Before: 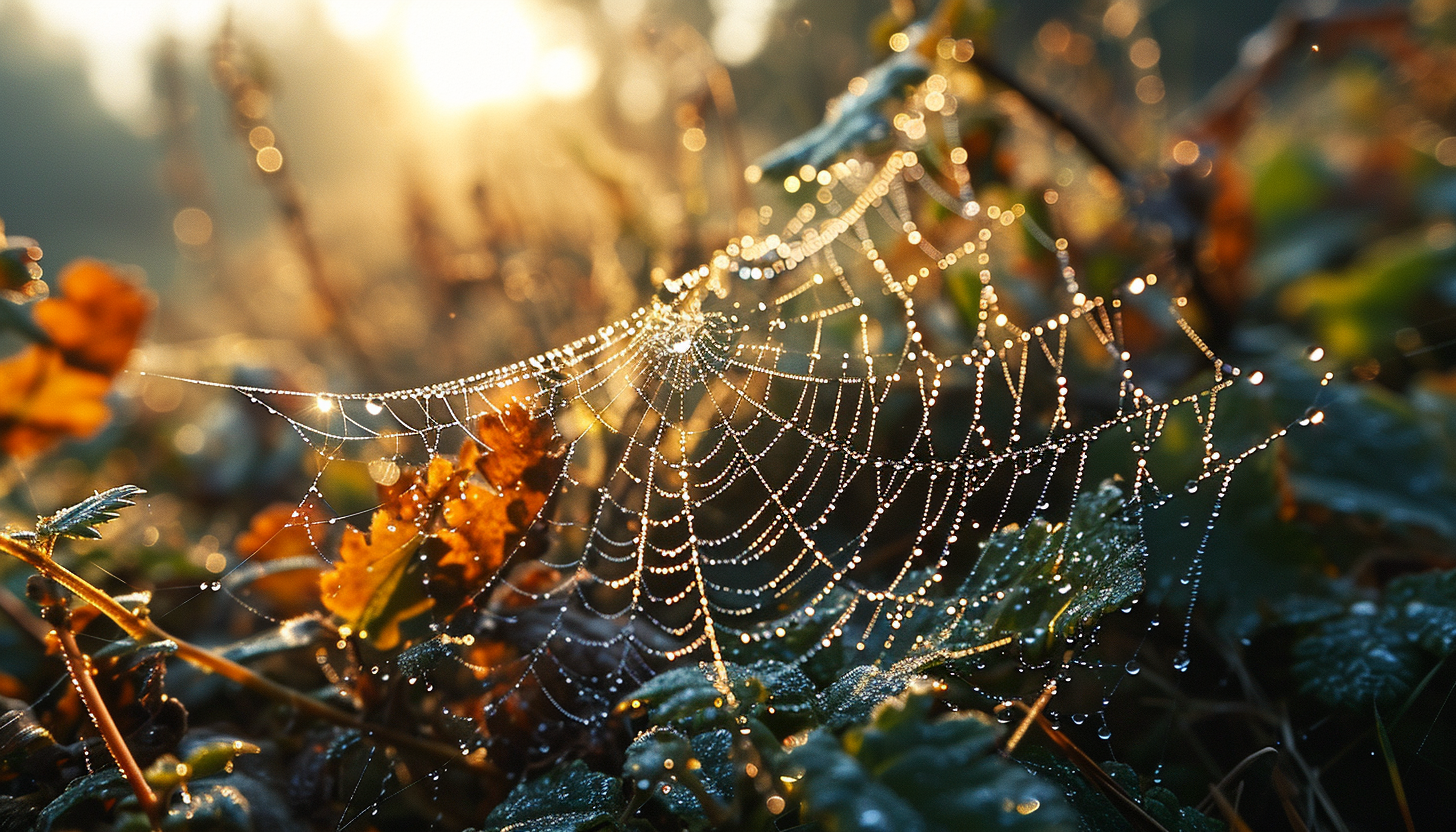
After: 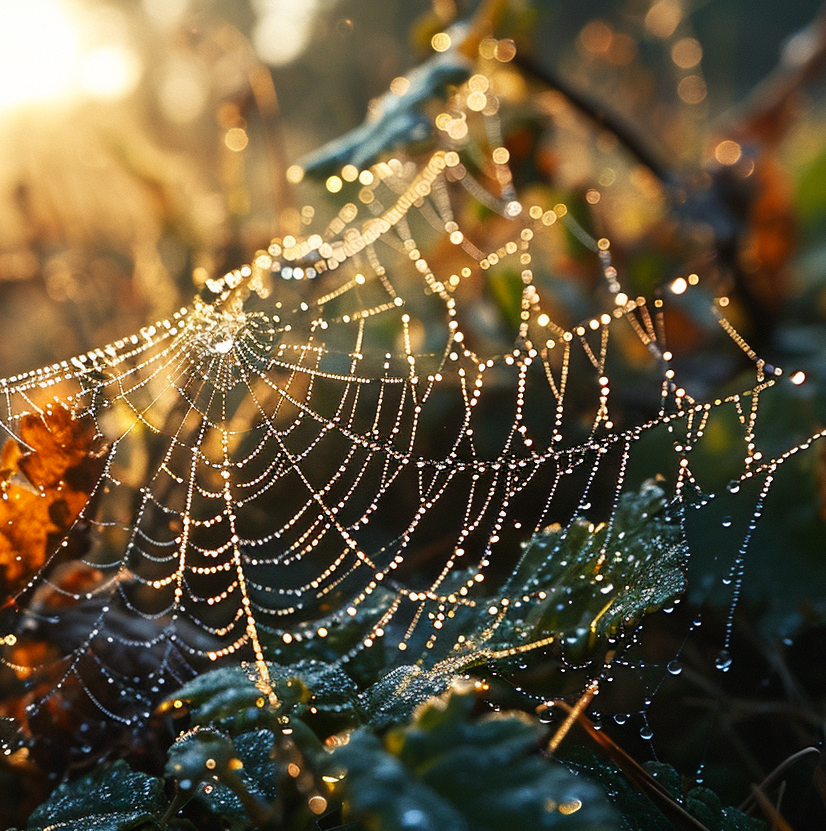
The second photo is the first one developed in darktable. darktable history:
crop: left 31.518%, top 0.013%, right 11.723%
